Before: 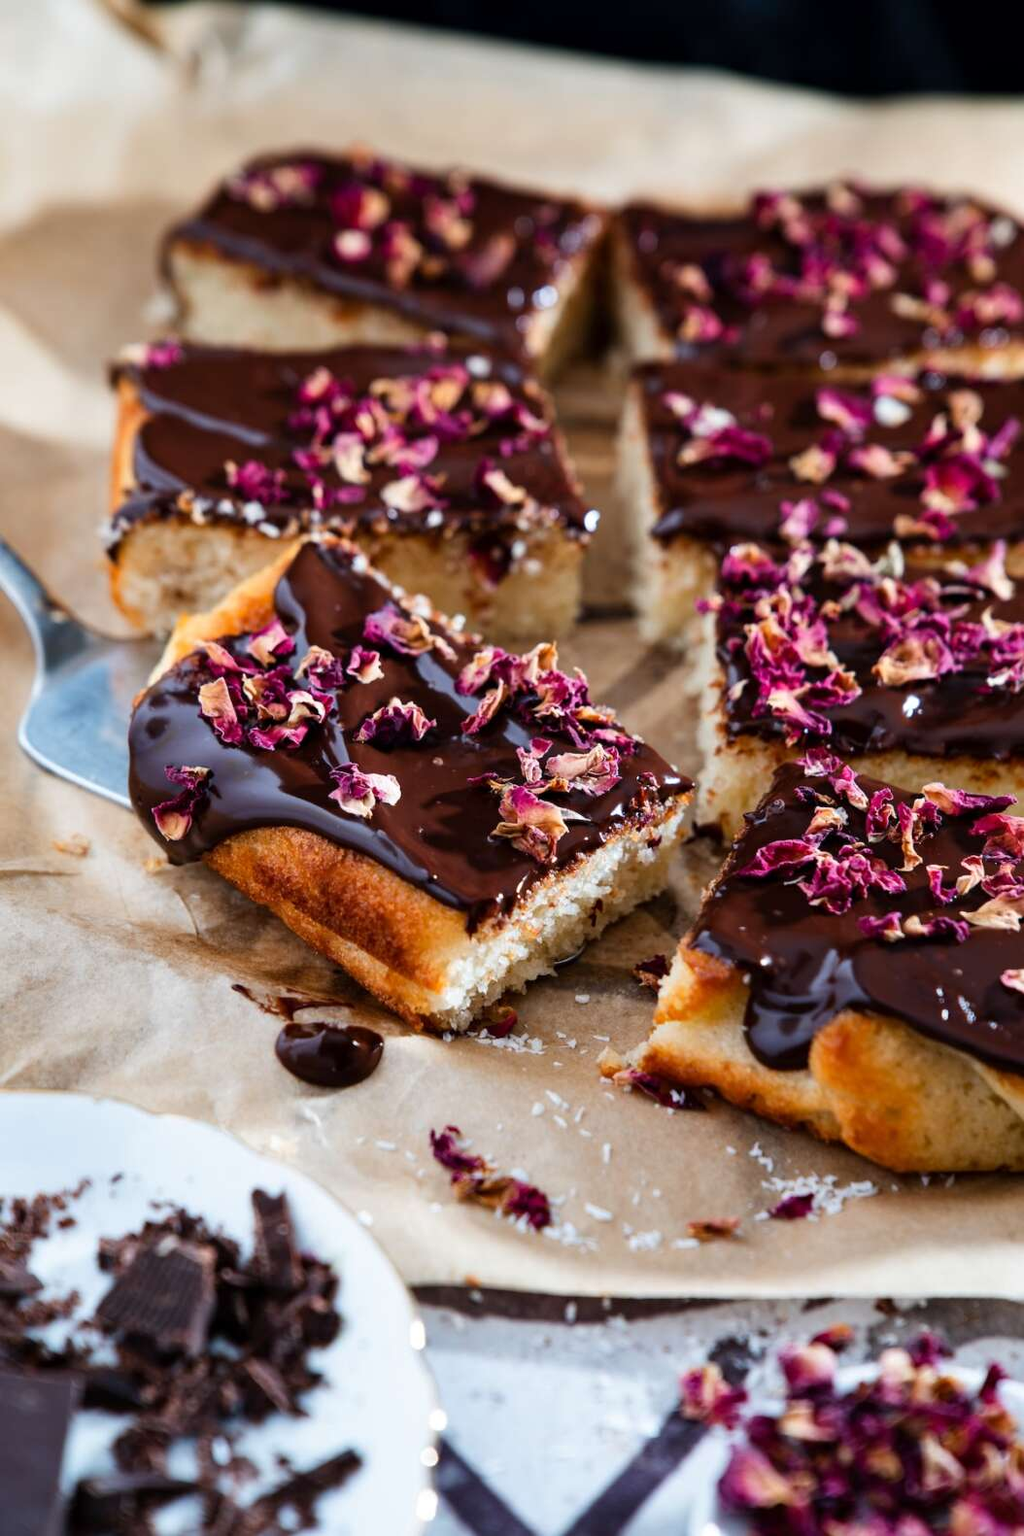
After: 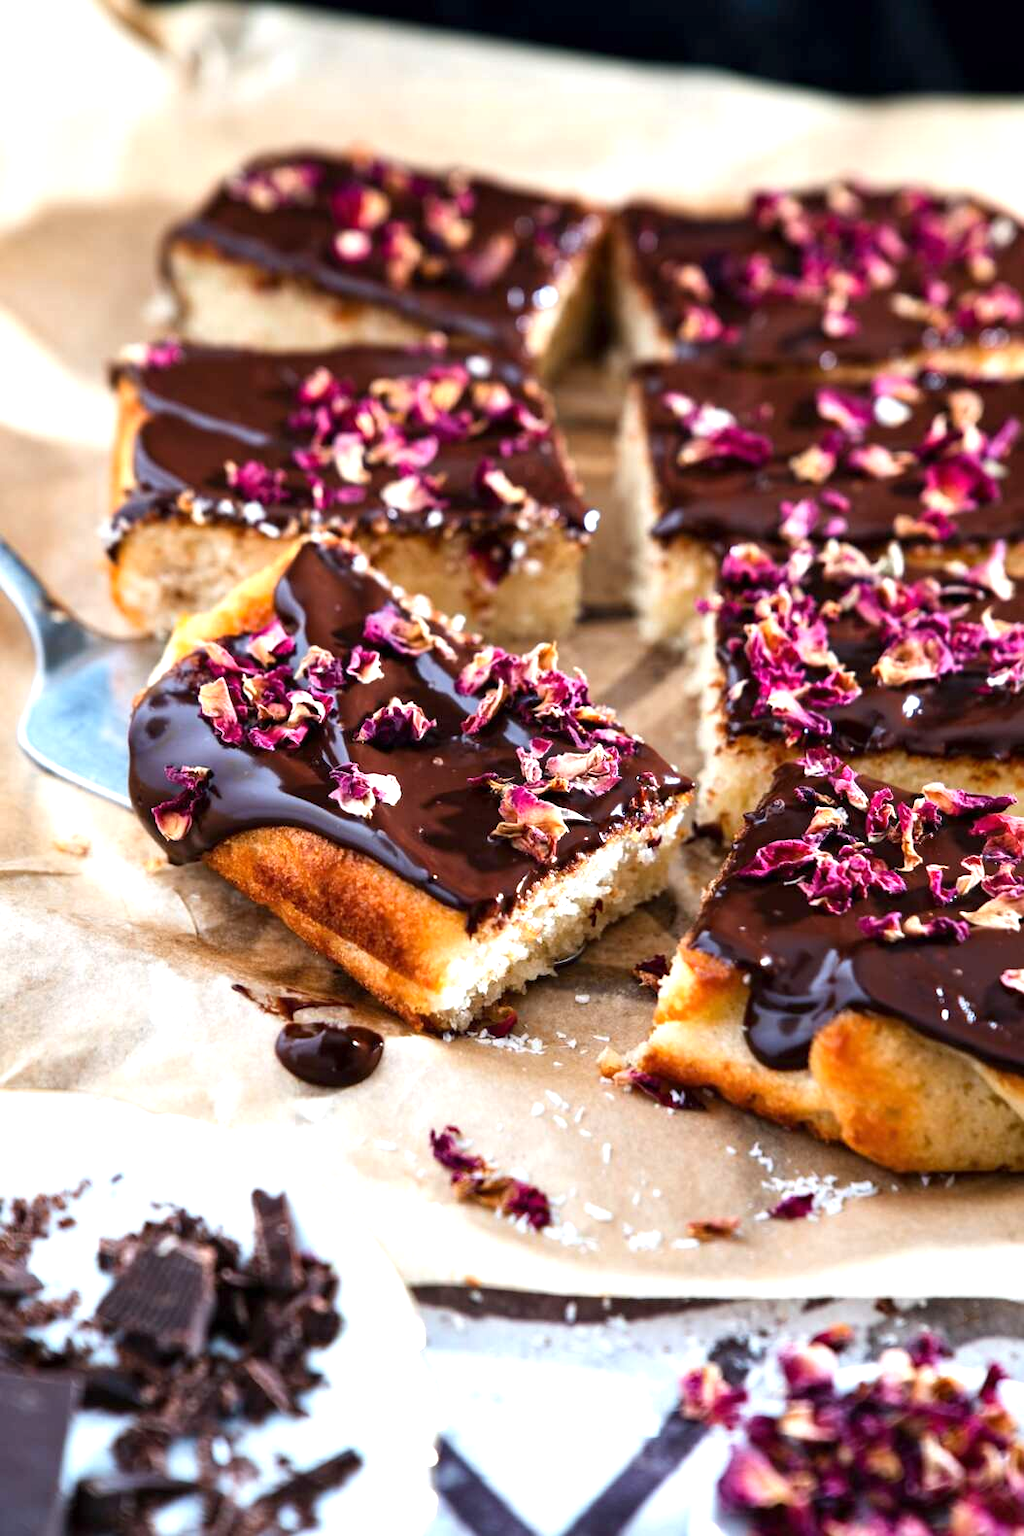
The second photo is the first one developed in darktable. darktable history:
exposure: exposure 0.778 EV, compensate highlight preservation false
